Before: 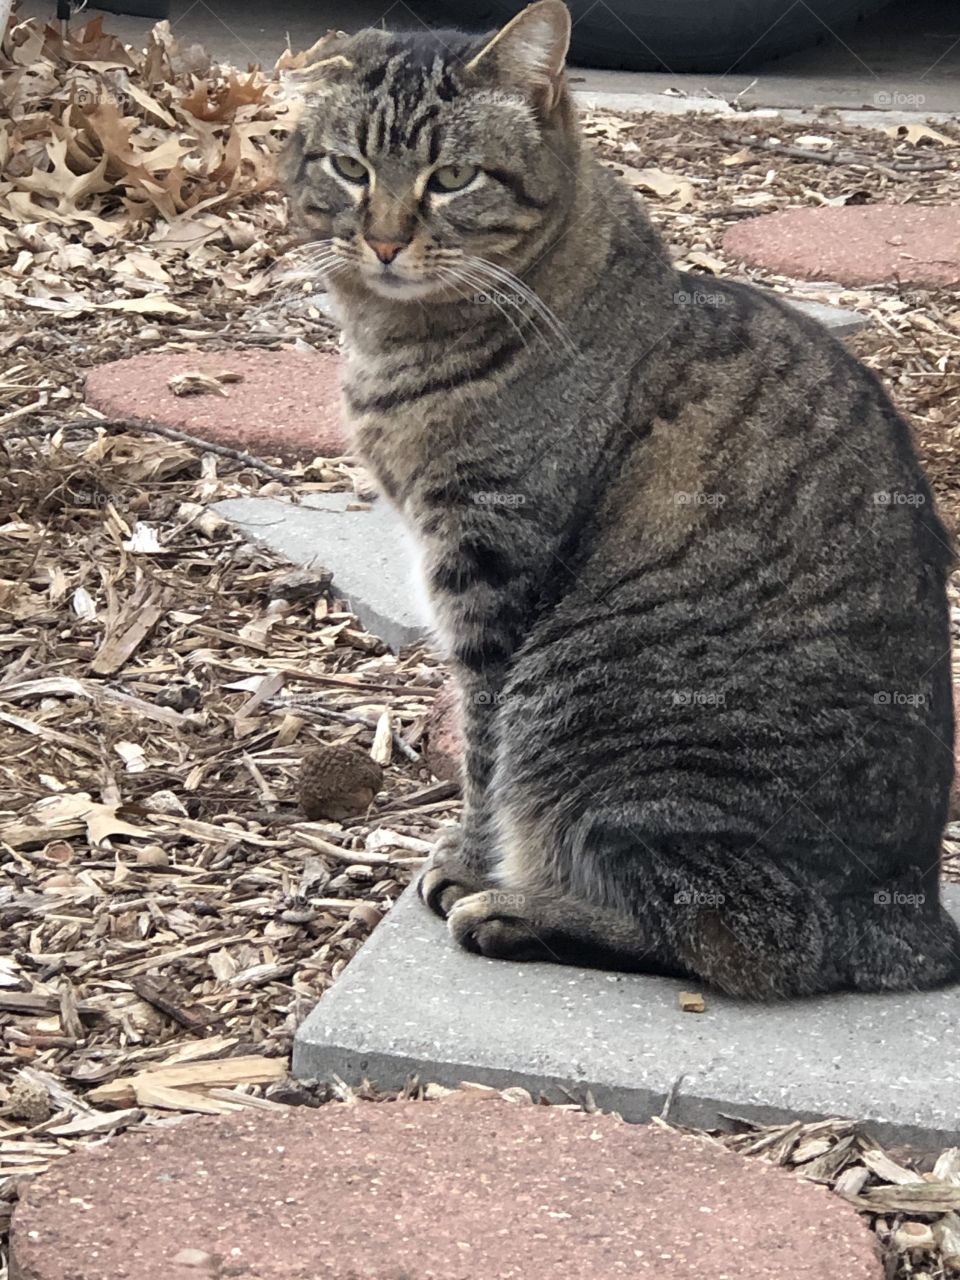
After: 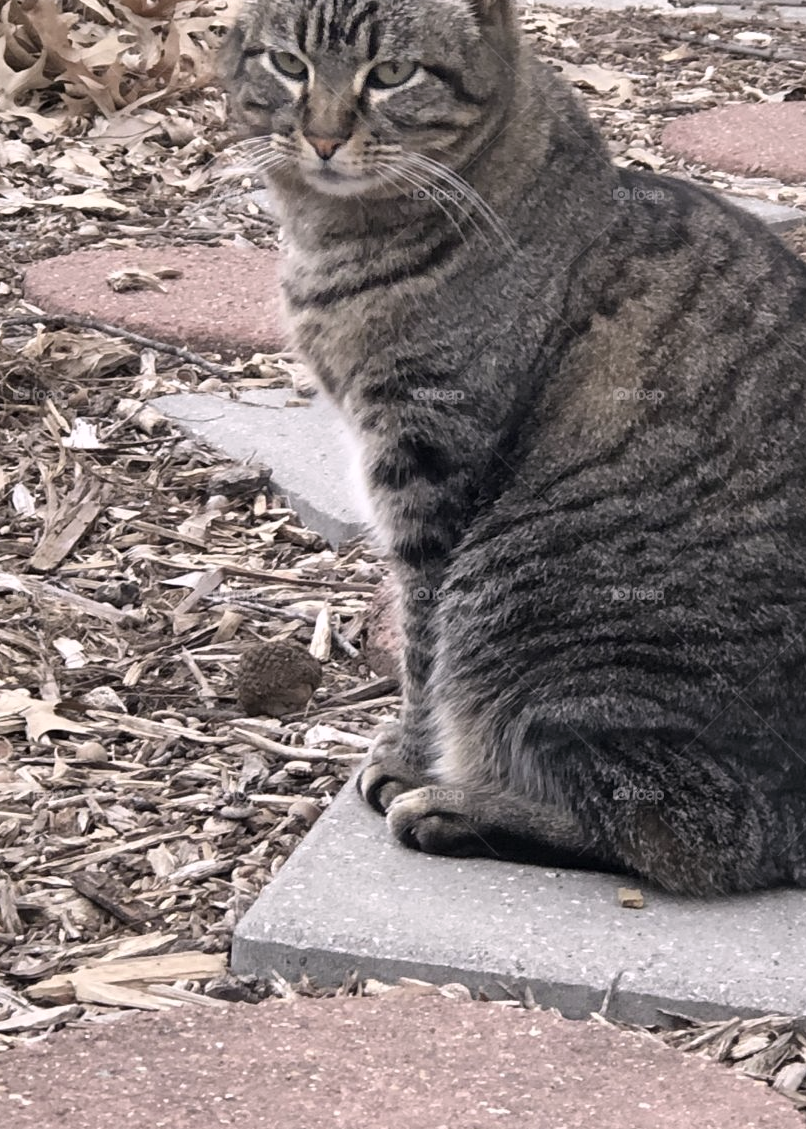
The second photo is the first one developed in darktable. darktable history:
color correction: highlights a* 5.59, highlights b* 5.24, saturation 0.68
crop: left 6.446%, top 8.188%, right 9.538%, bottom 3.548%
color calibration: illuminant as shot in camera, x 0.358, y 0.373, temperature 4628.91 K
